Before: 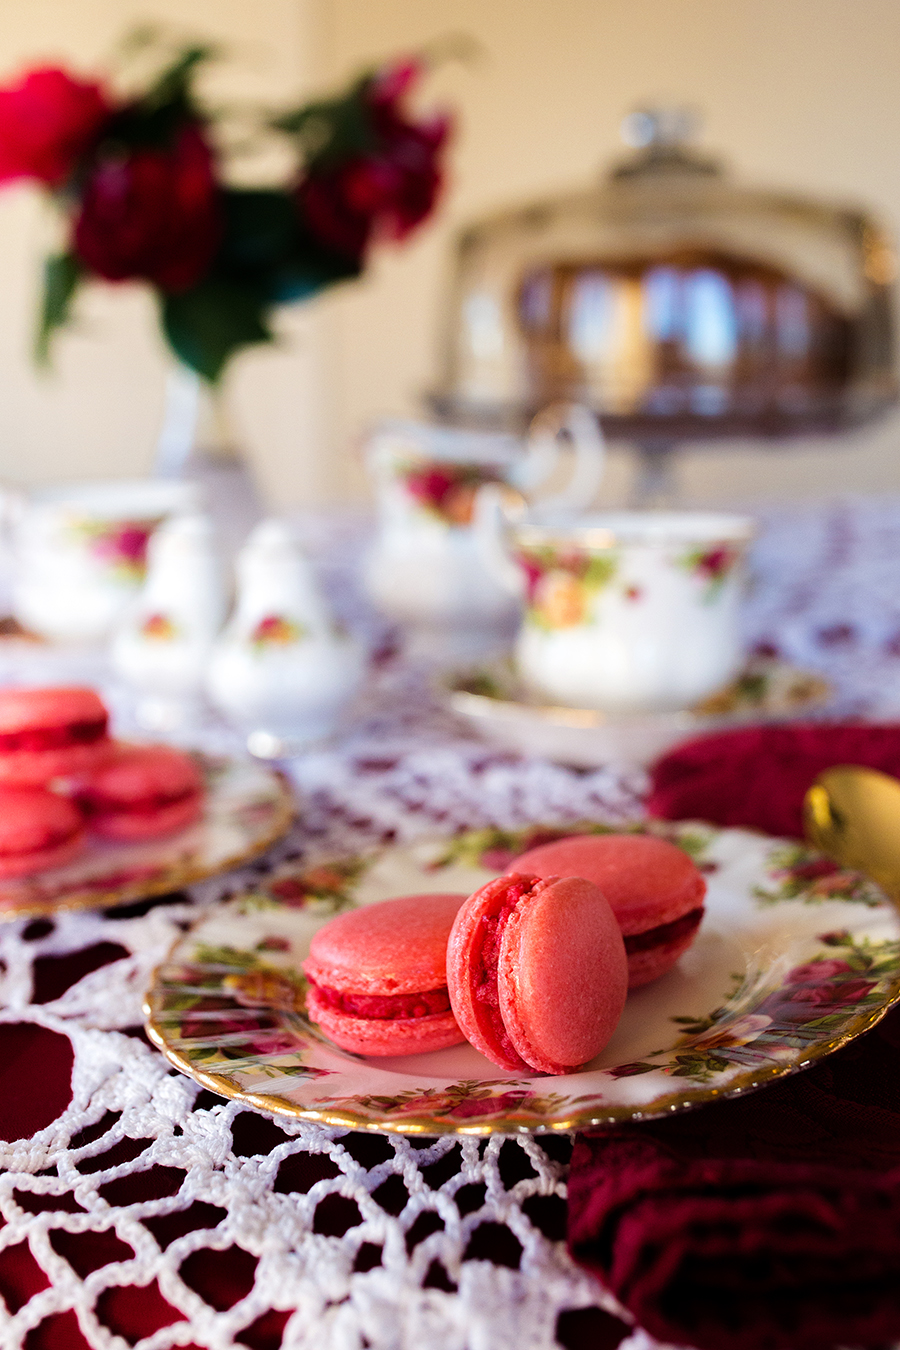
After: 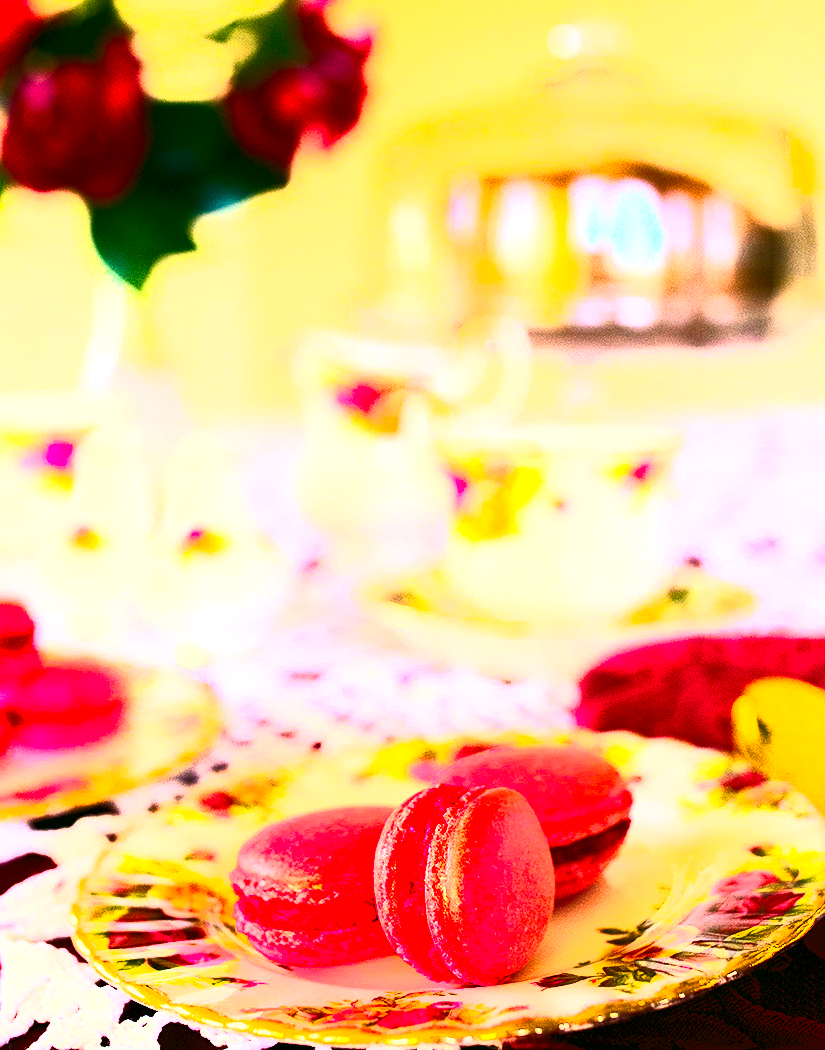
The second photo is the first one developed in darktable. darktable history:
color correction: highlights a* 5.3, highlights b* 24.26, shadows a* -15.58, shadows b* 4.02
crop: left 8.155%, top 6.611%, bottom 15.385%
contrast brightness saturation: contrast 0.83, brightness 0.59, saturation 0.59
exposure: black level correction 0.001, exposure 1.646 EV, compensate exposure bias true, compensate highlight preservation false
sharpen: amount 0.2
